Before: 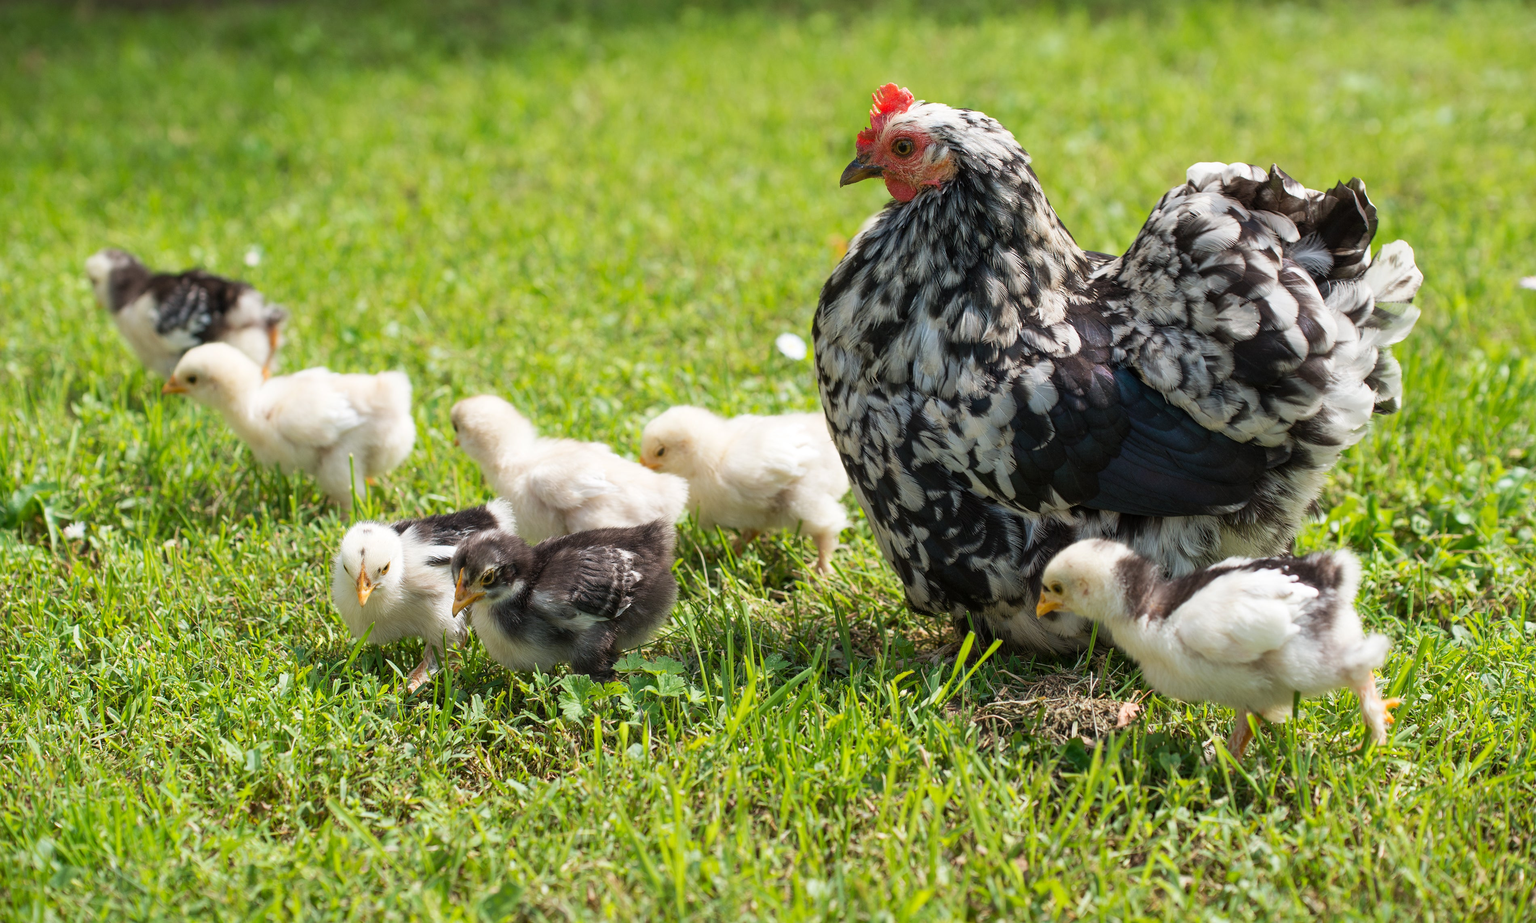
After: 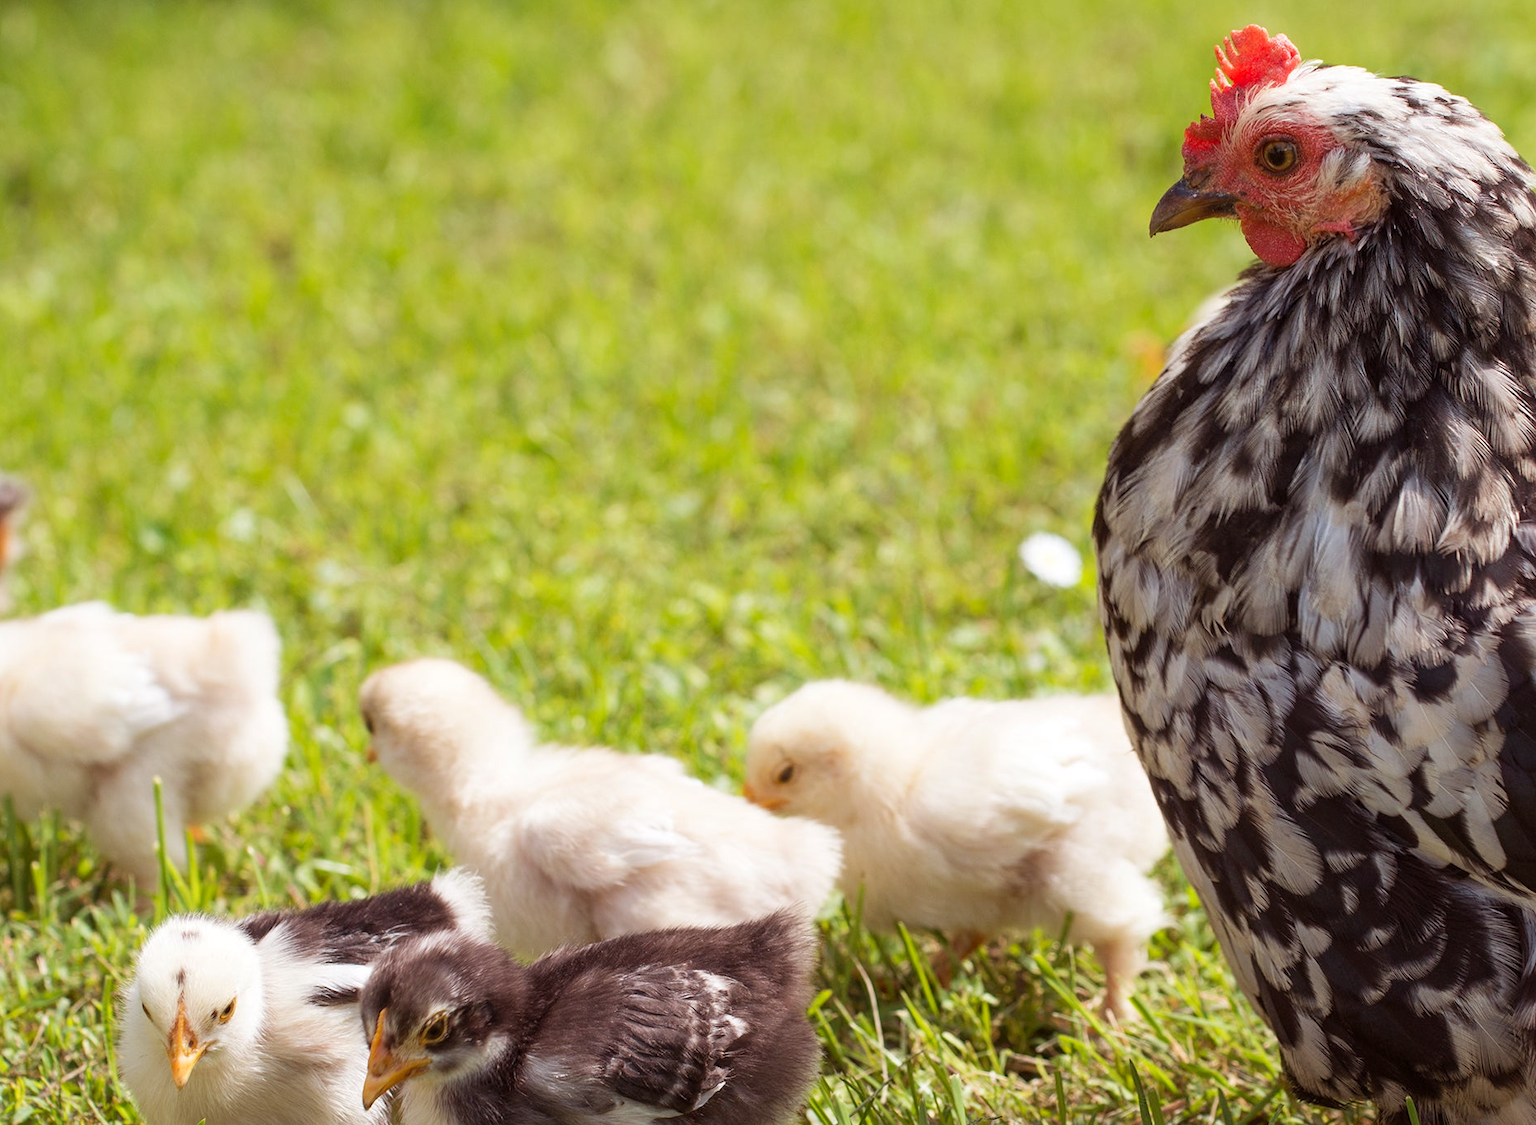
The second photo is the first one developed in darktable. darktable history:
crop: left 17.835%, top 7.675%, right 32.881%, bottom 32.213%
rgb levels: mode RGB, independent channels, levels [[0, 0.474, 1], [0, 0.5, 1], [0, 0.5, 1]]
tone equalizer: on, module defaults
